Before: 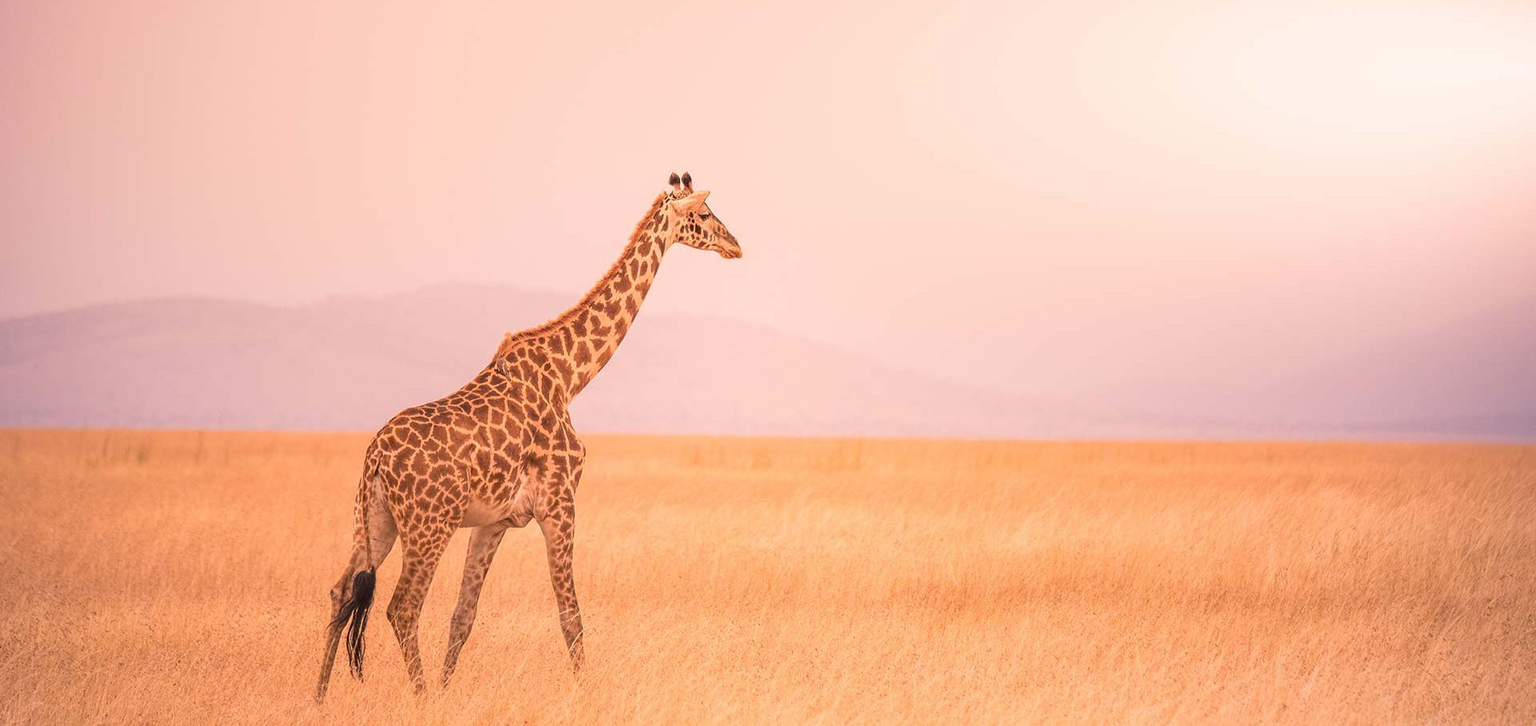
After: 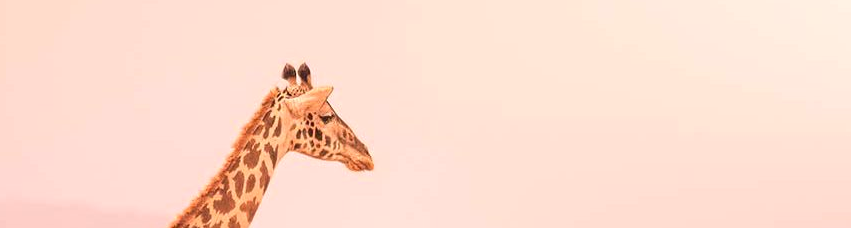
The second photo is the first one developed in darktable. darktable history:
crop: left 28.879%, top 16.812%, right 26.747%, bottom 58.04%
levels: mode automatic, levels [0.072, 0.414, 0.976]
